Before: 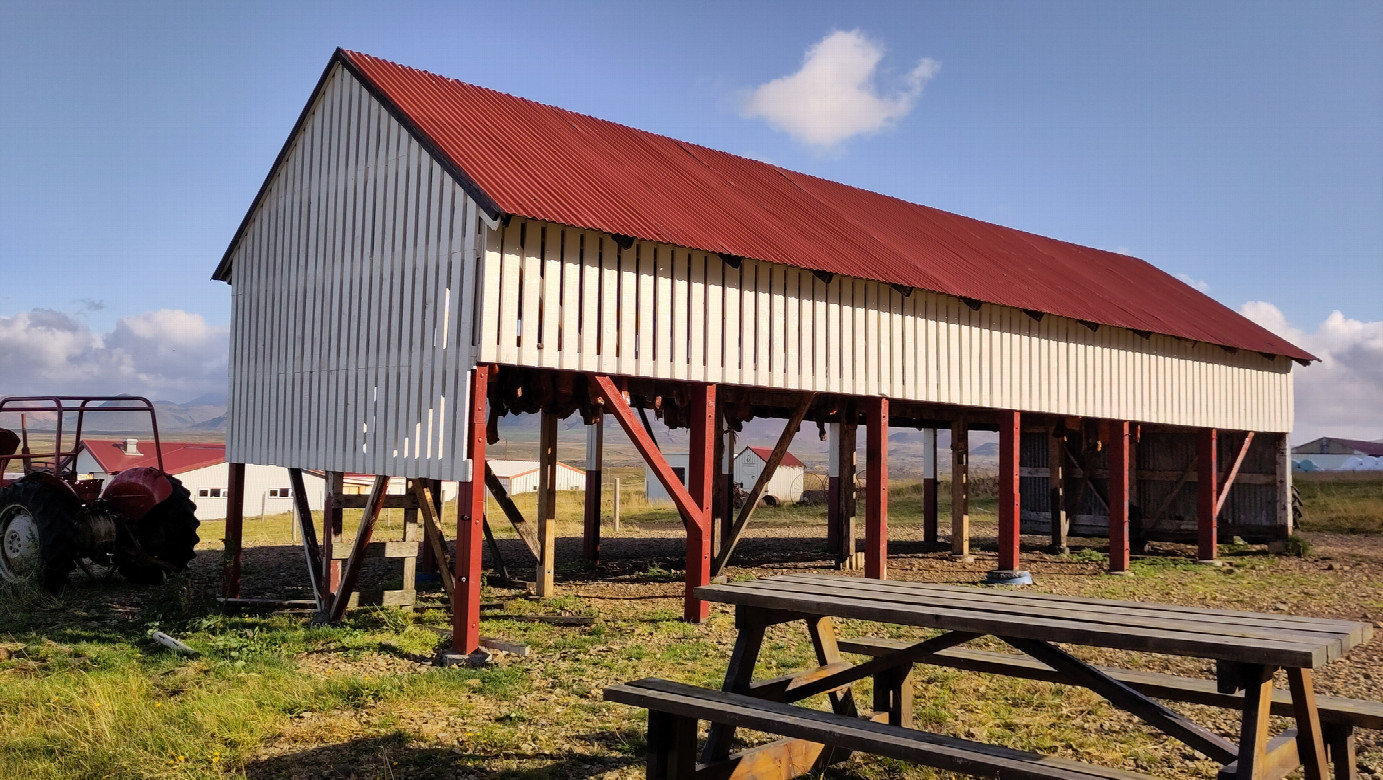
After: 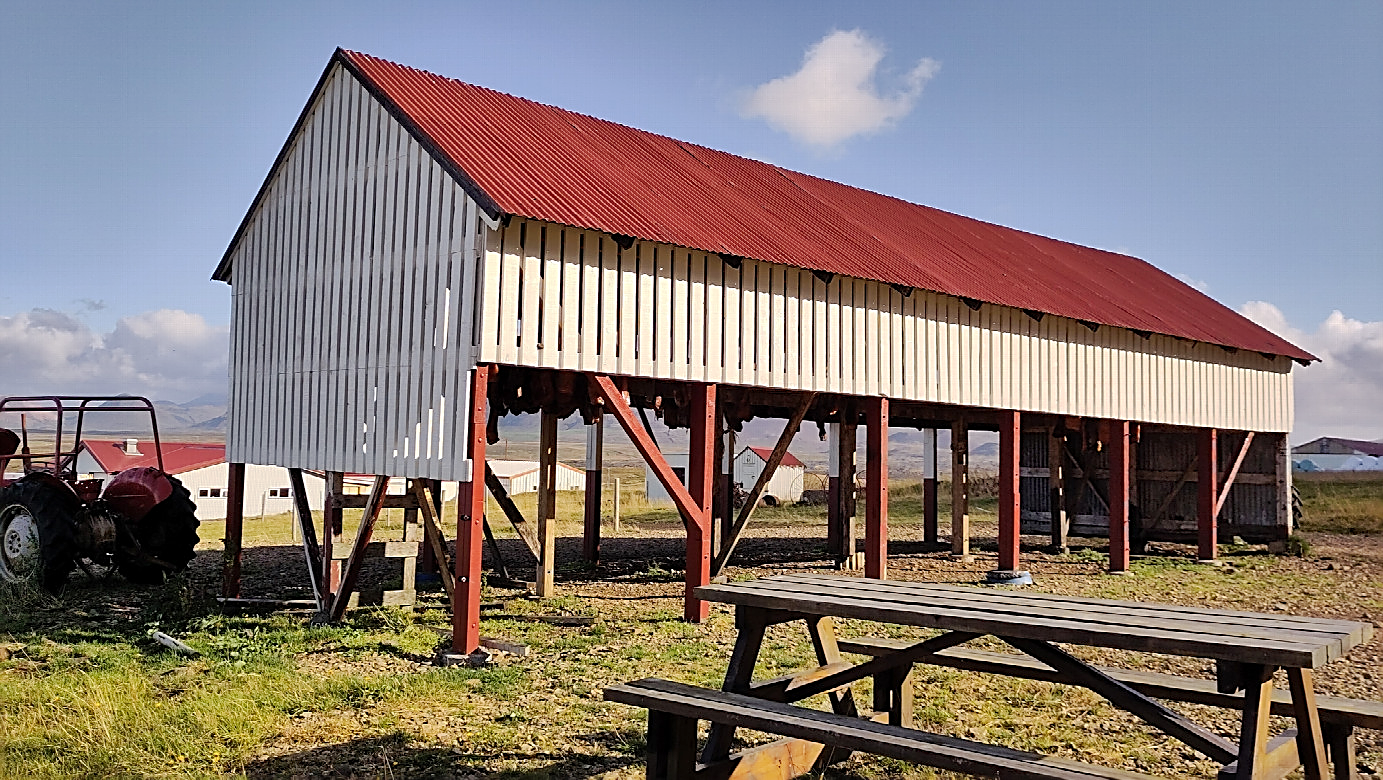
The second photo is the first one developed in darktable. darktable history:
shadows and highlights: shadows 58.43, soften with gaussian
base curve: curves: ch0 [(0, 0) (0.262, 0.32) (0.722, 0.705) (1, 1)], preserve colors none
sharpen: amount 0.898
